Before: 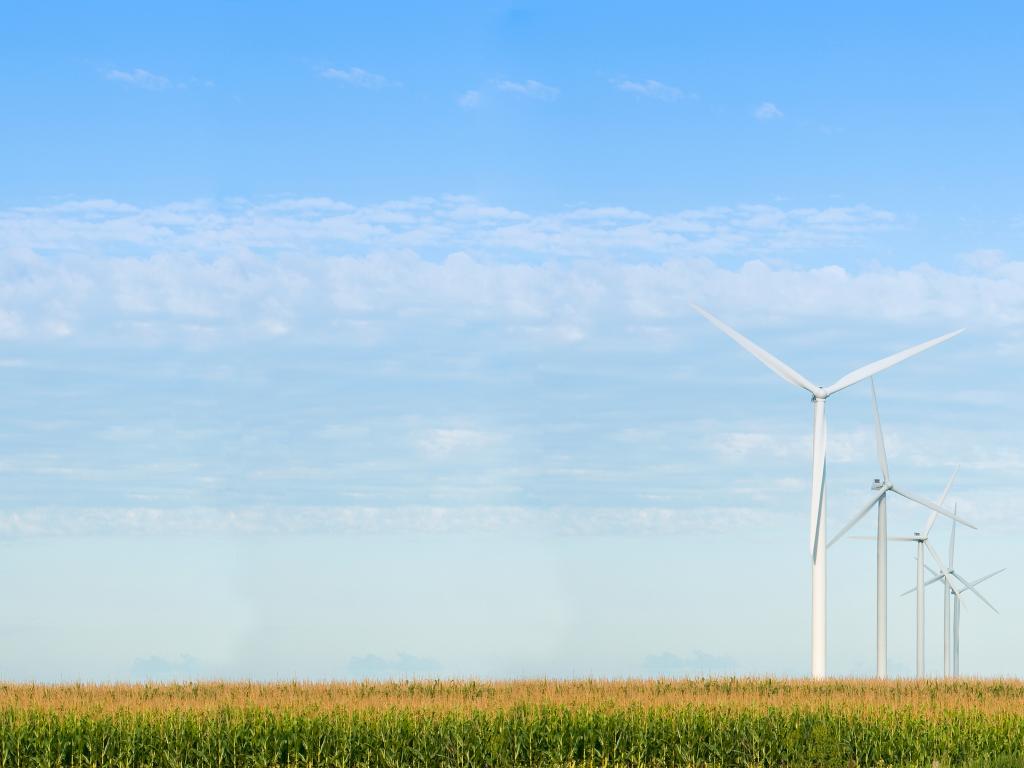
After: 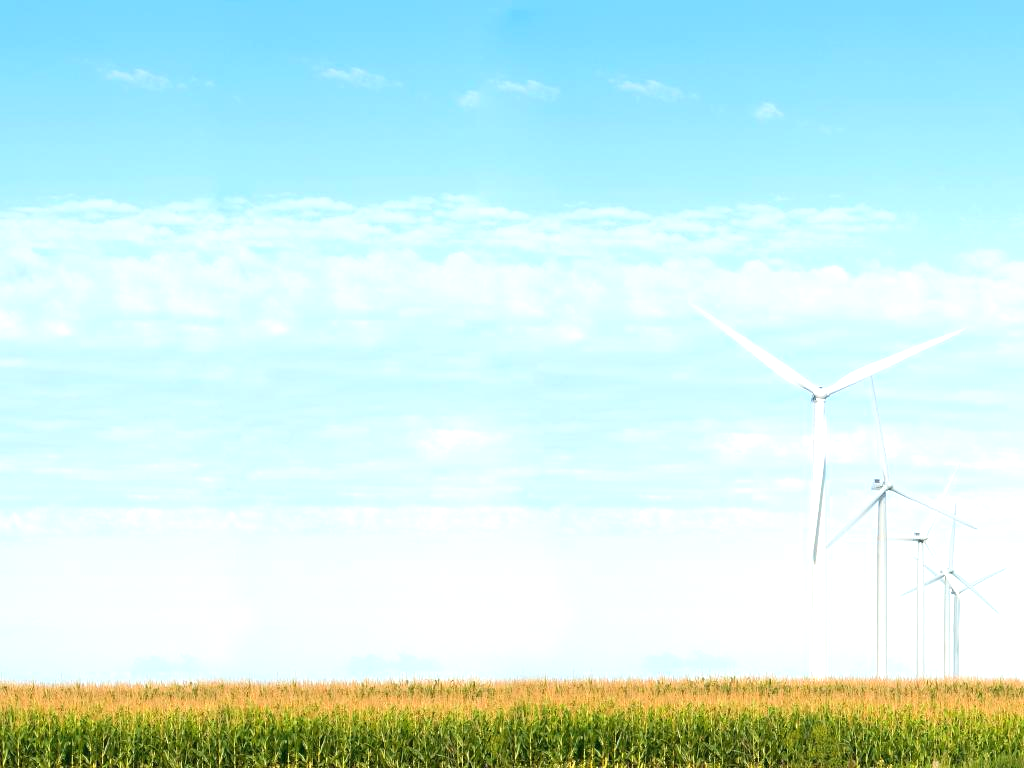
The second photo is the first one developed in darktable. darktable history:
exposure: black level correction 0, exposure 0.686 EV, compensate exposure bias true, compensate highlight preservation false
color zones: curves: ch0 [(0, 0.5) (0.125, 0.4) (0.25, 0.5) (0.375, 0.4) (0.5, 0.4) (0.625, 0.35) (0.75, 0.35) (0.875, 0.5)]; ch1 [(0, 0.35) (0.125, 0.45) (0.25, 0.35) (0.375, 0.35) (0.5, 0.35) (0.625, 0.35) (0.75, 0.45) (0.875, 0.35)]; ch2 [(0, 0.6) (0.125, 0.5) (0.25, 0.5) (0.375, 0.6) (0.5, 0.6) (0.625, 0.5) (0.75, 0.5) (0.875, 0.5)], mix -94.53%
